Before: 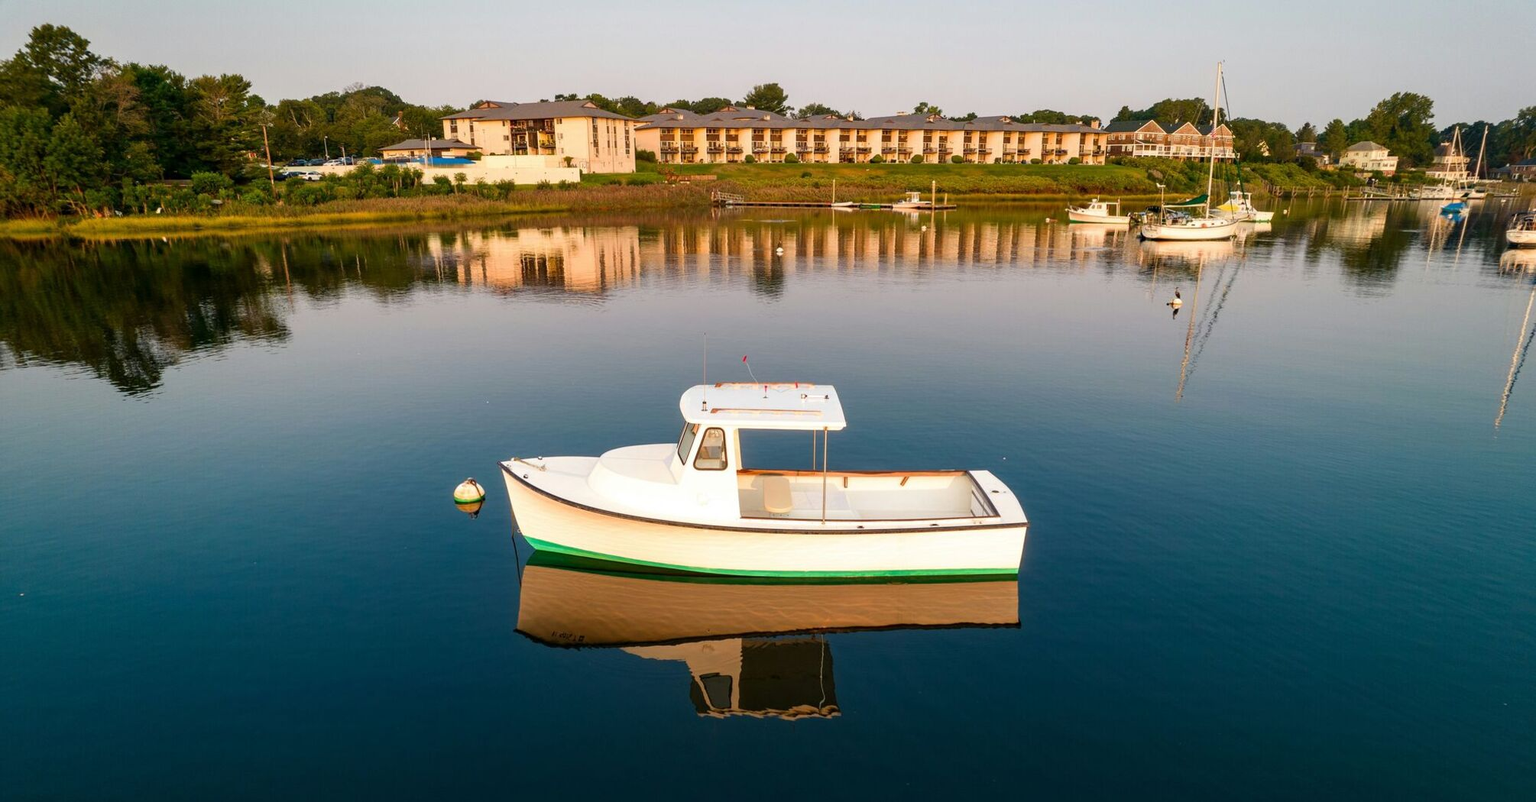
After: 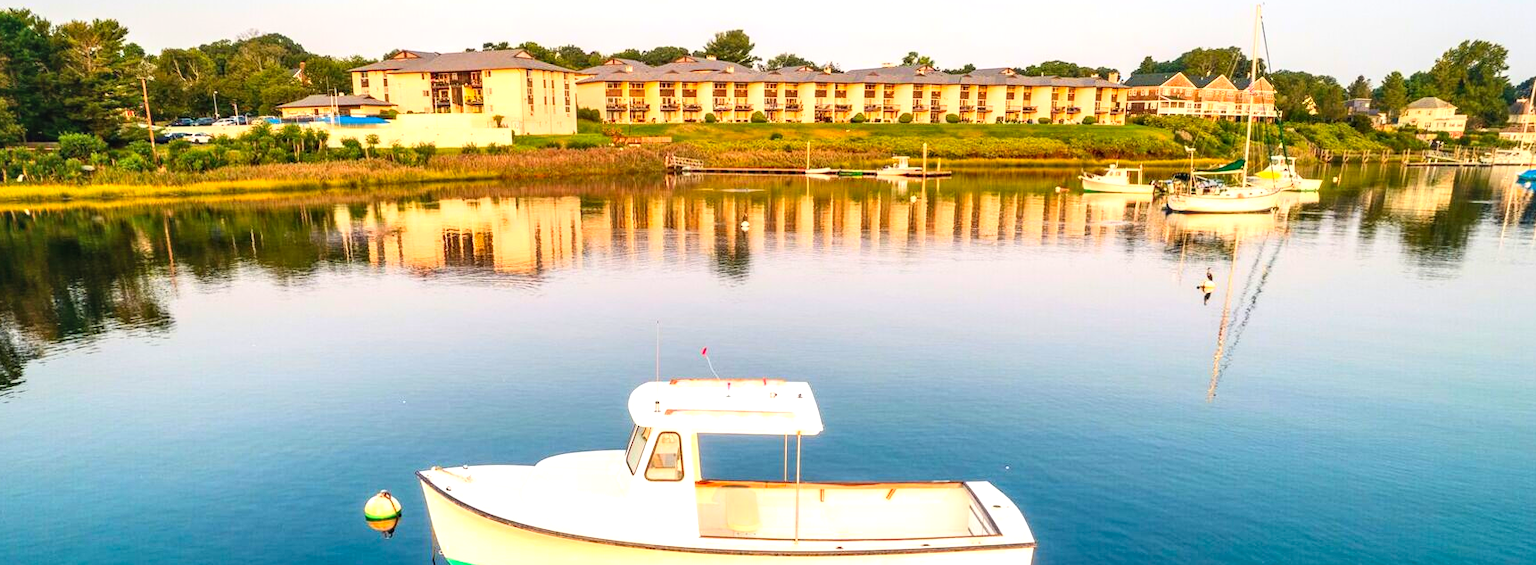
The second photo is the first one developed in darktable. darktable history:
crop and rotate: left 9.237%, top 7.303%, right 5.044%, bottom 32.305%
exposure: black level correction -0.002, exposure 0.542 EV, compensate highlight preservation false
local contrast: detail 130%
contrast brightness saturation: contrast 0.237, brightness 0.253, saturation 0.372
